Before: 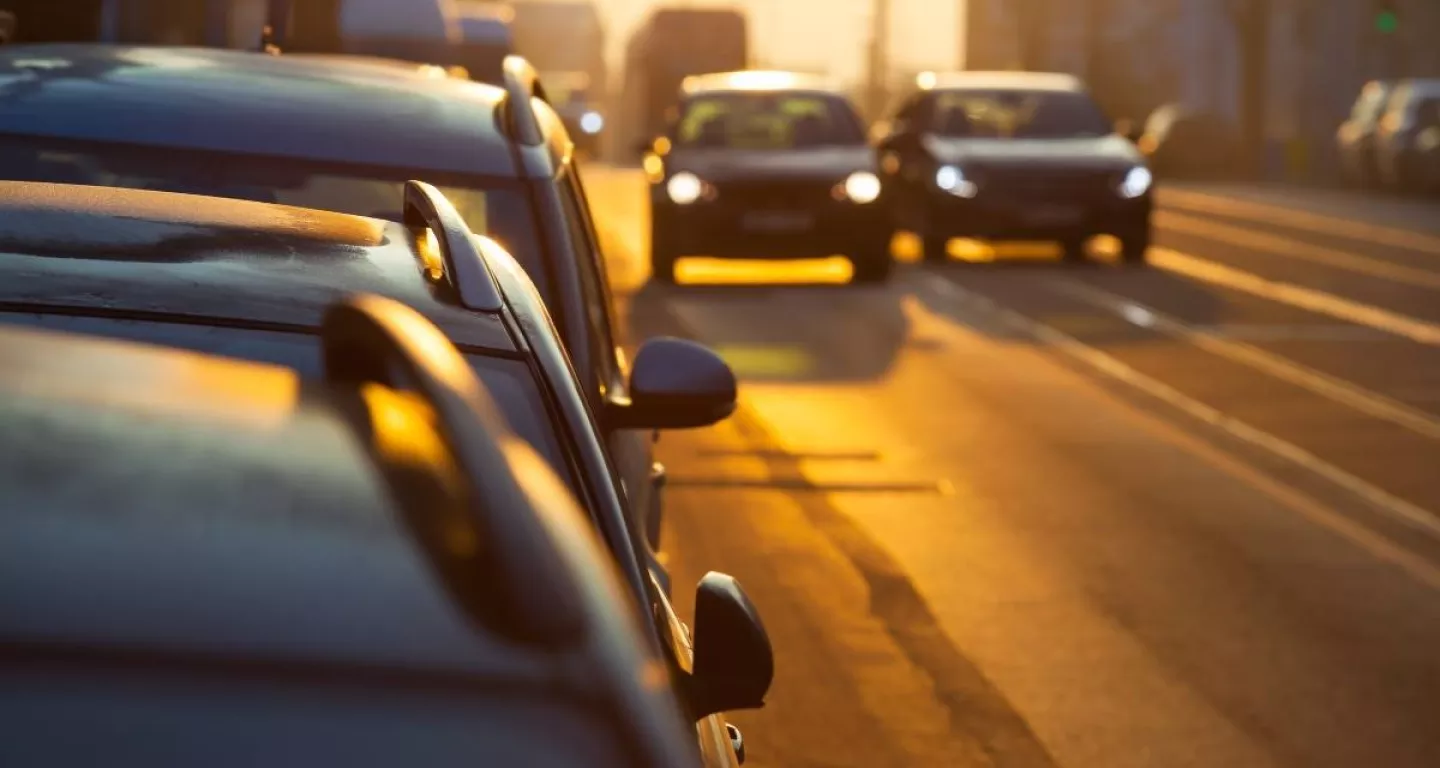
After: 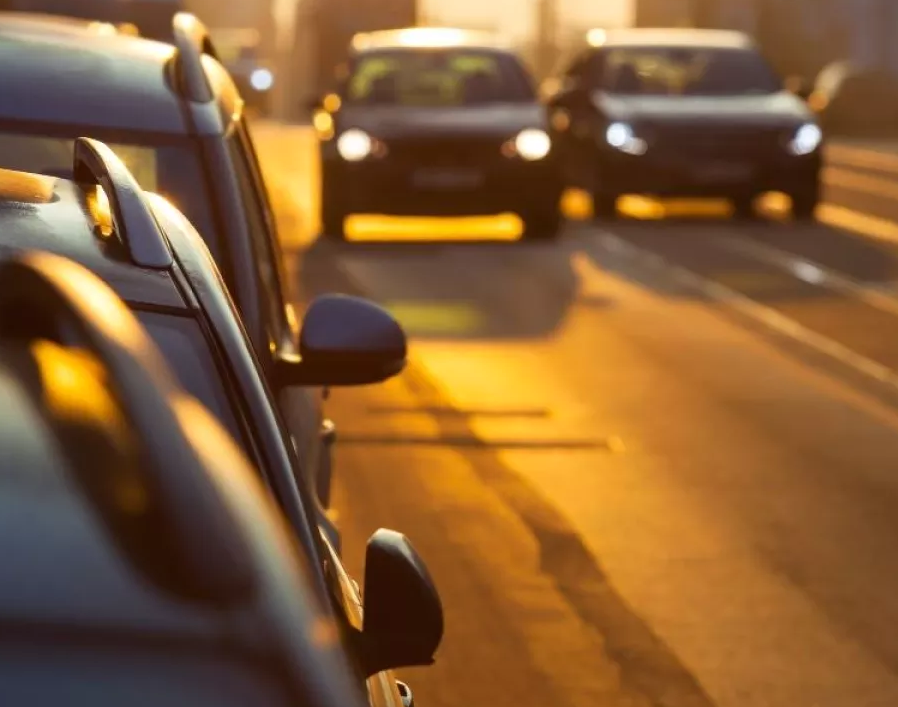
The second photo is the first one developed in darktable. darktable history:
tone equalizer: on, module defaults
crop and rotate: left 22.918%, top 5.629%, right 14.711%, bottom 2.247%
sharpen: radius 2.883, amount 0.868, threshold 47.523
